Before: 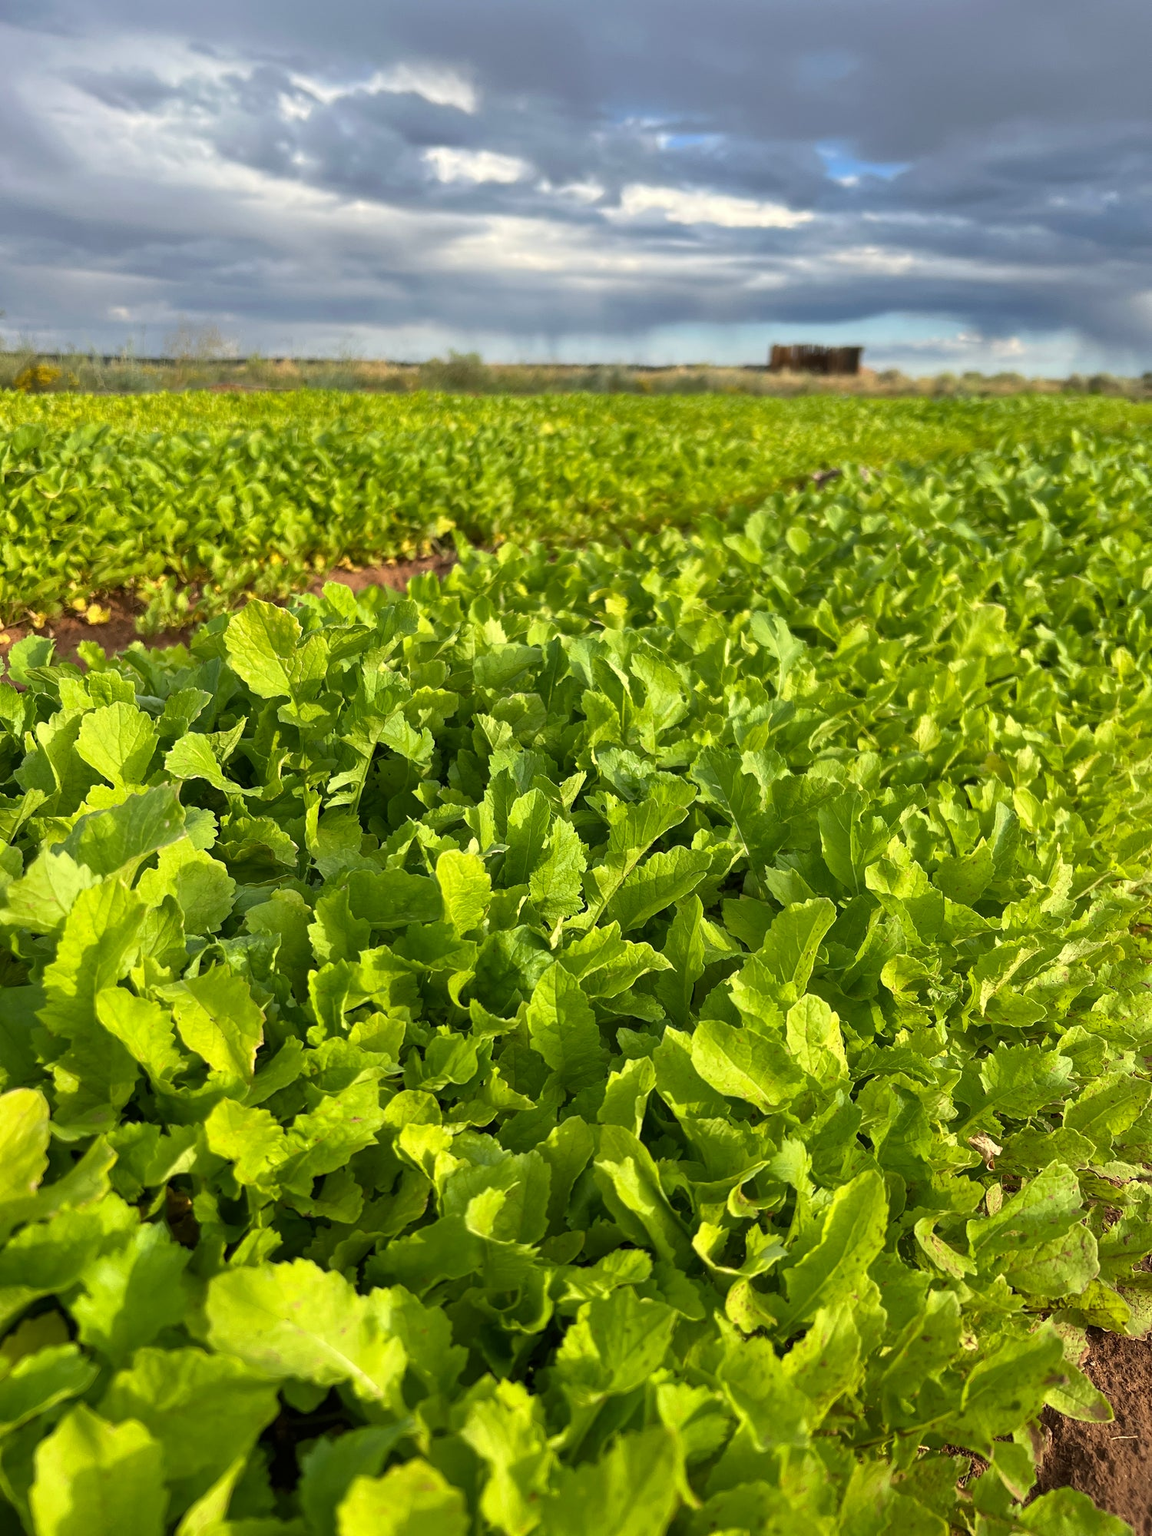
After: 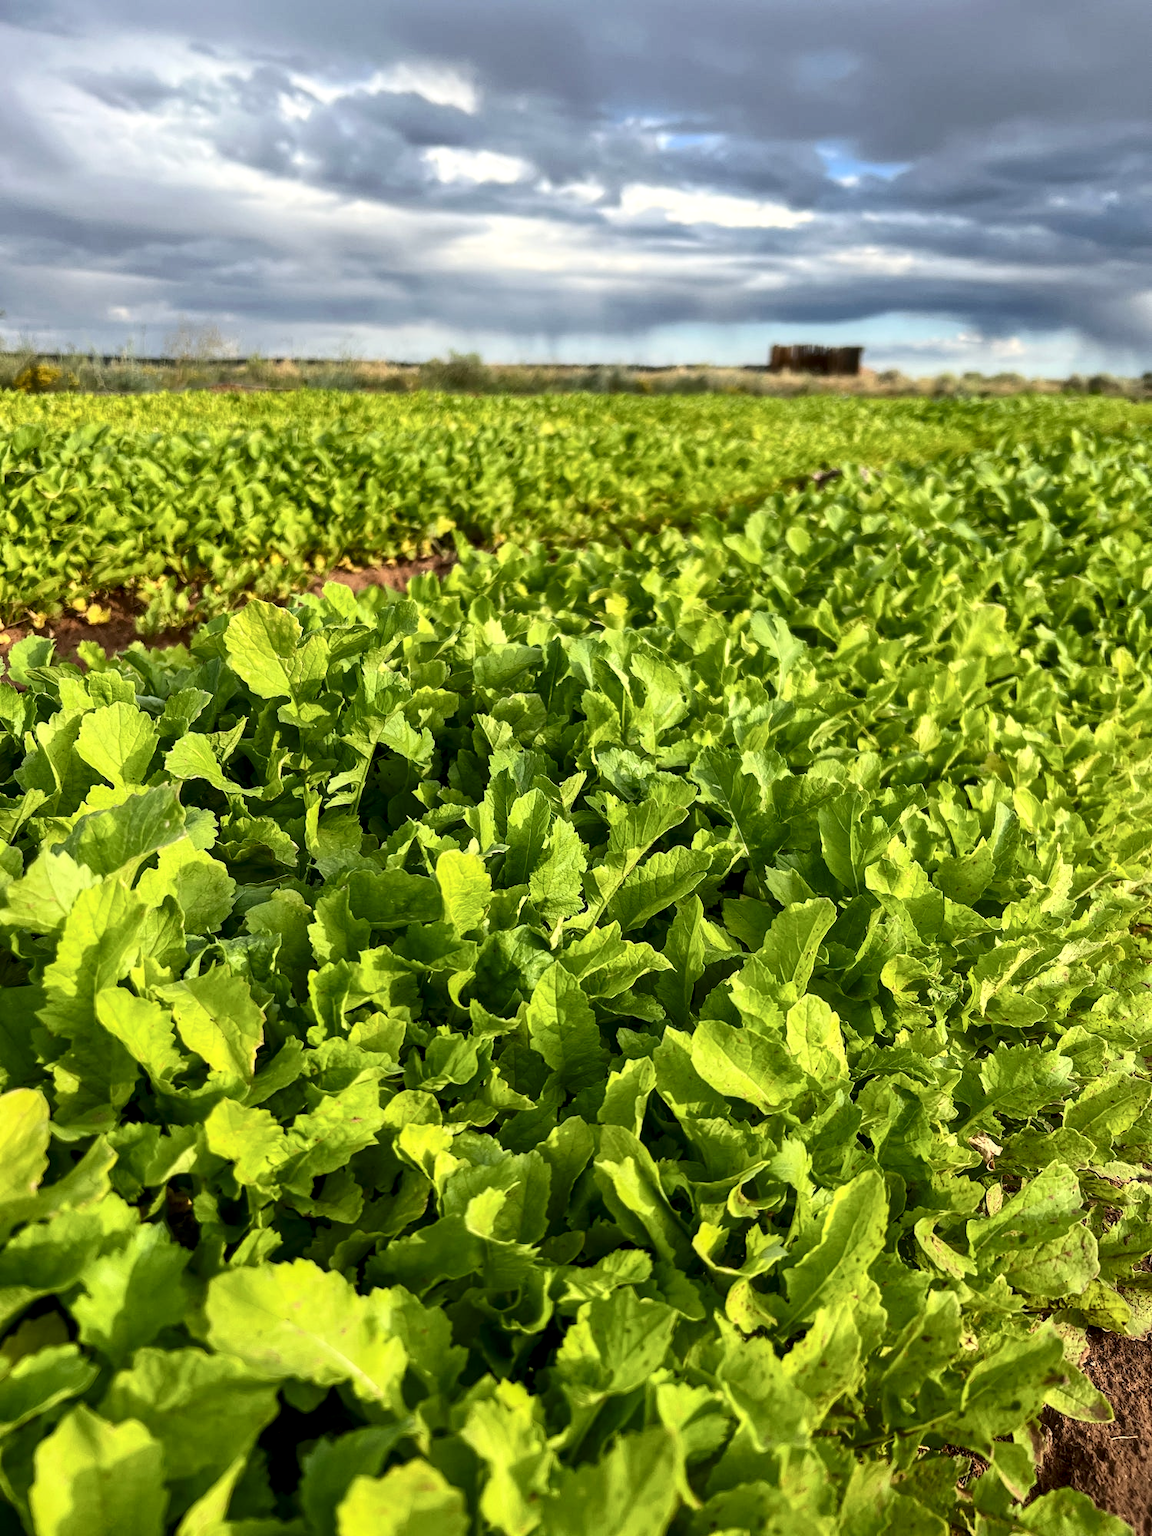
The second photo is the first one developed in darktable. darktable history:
local contrast: shadows 94%
contrast brightness saturation: contrast 0.22
haze removal: strength -0.05
